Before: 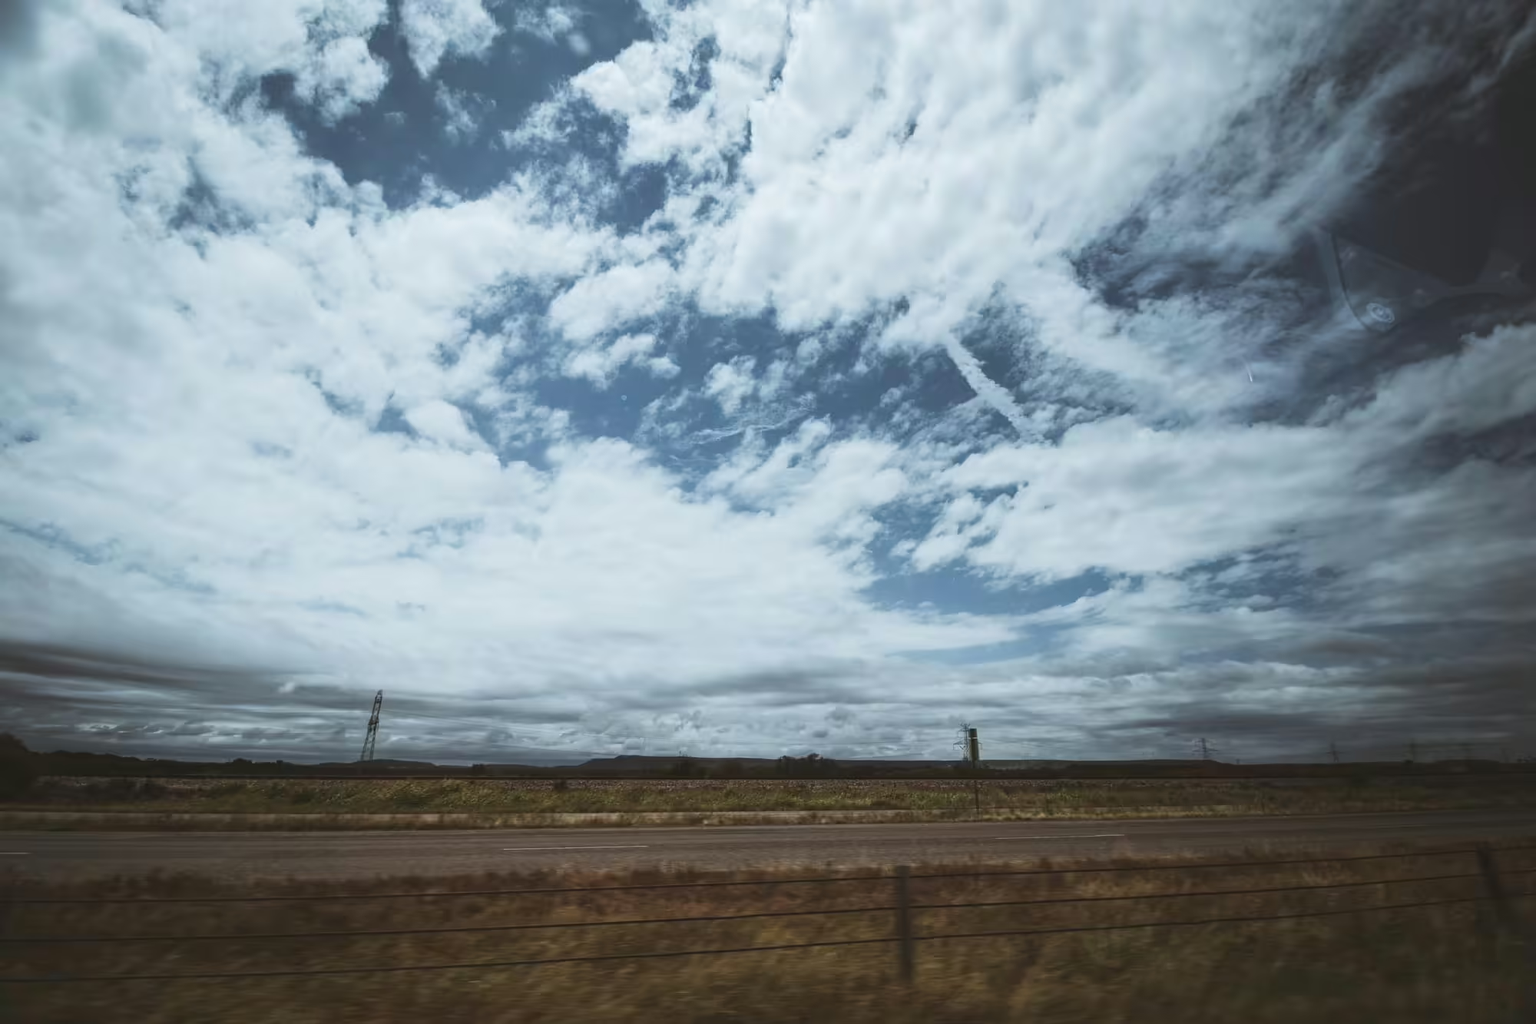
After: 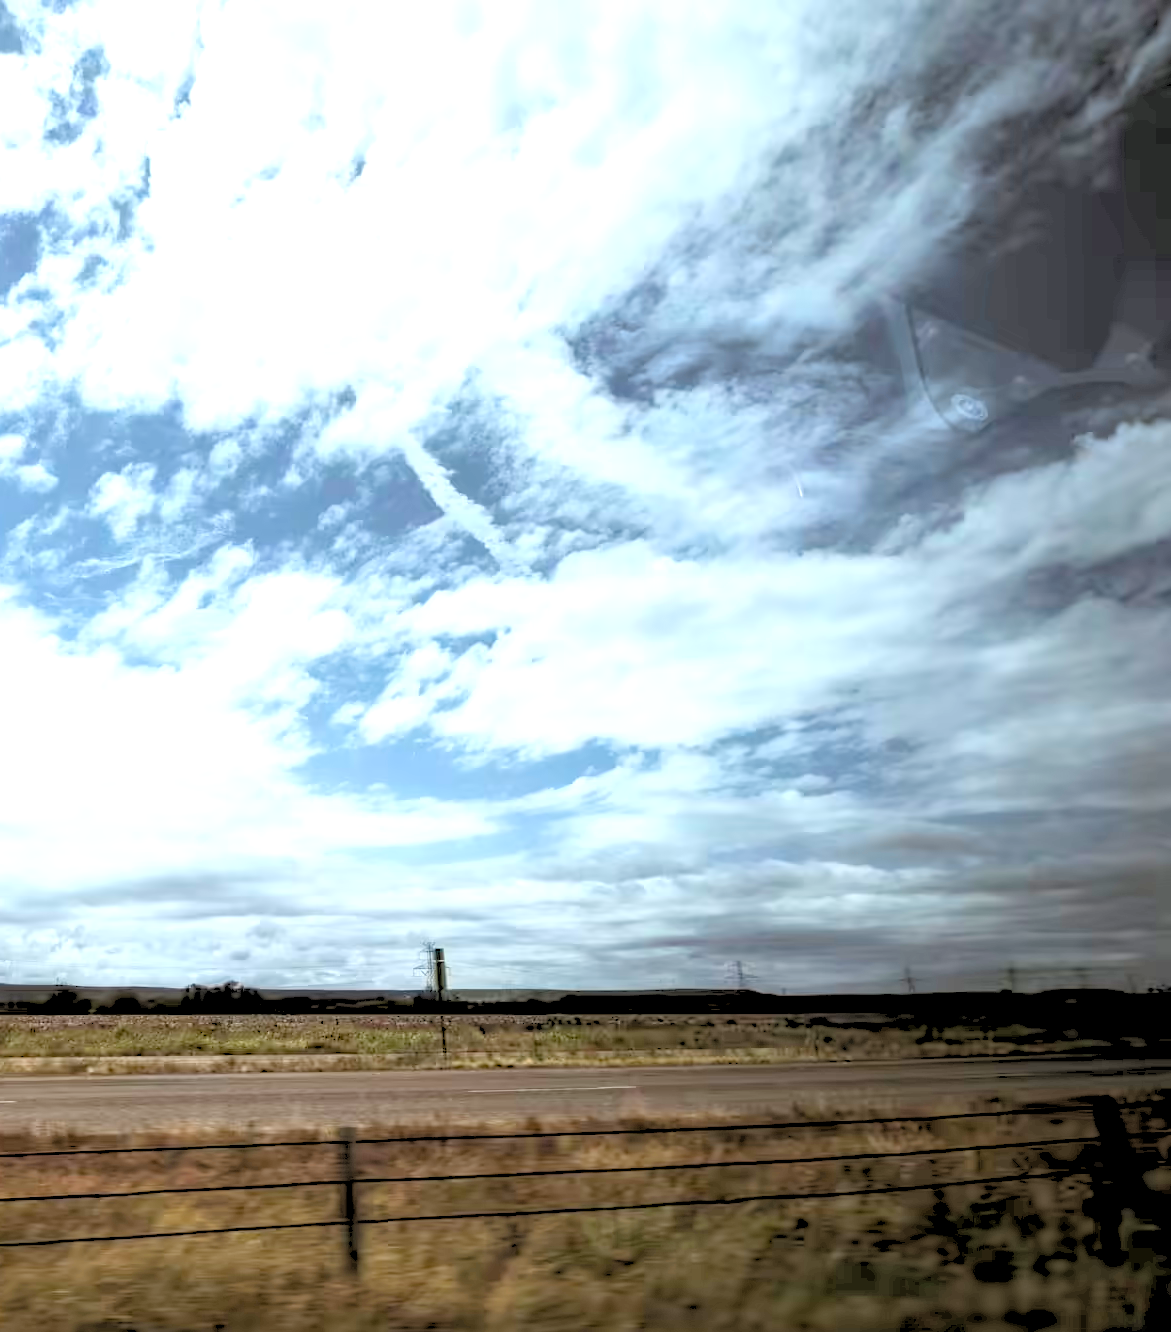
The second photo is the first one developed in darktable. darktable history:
exposure: black level correction 0.008, exposure 0.979 EV, compensate highlight preservation false
rgb levels: levels [[0.027, 0.429, 0.996], [0, 0.5, 1], [0, 0.5, 1]]
crop: left 41.402%
